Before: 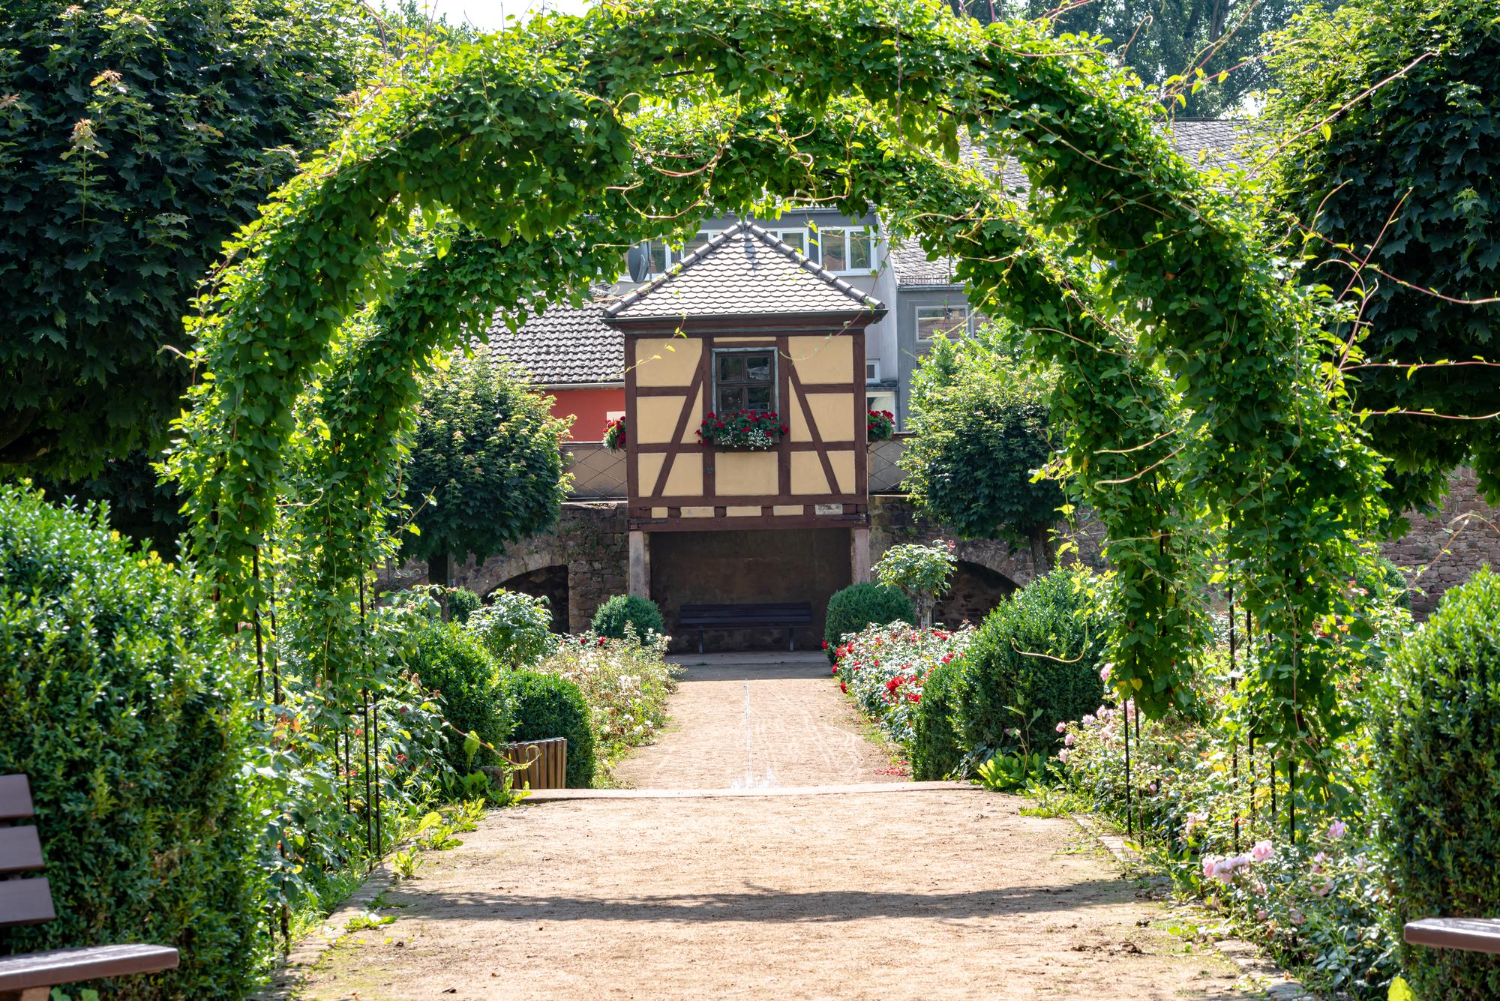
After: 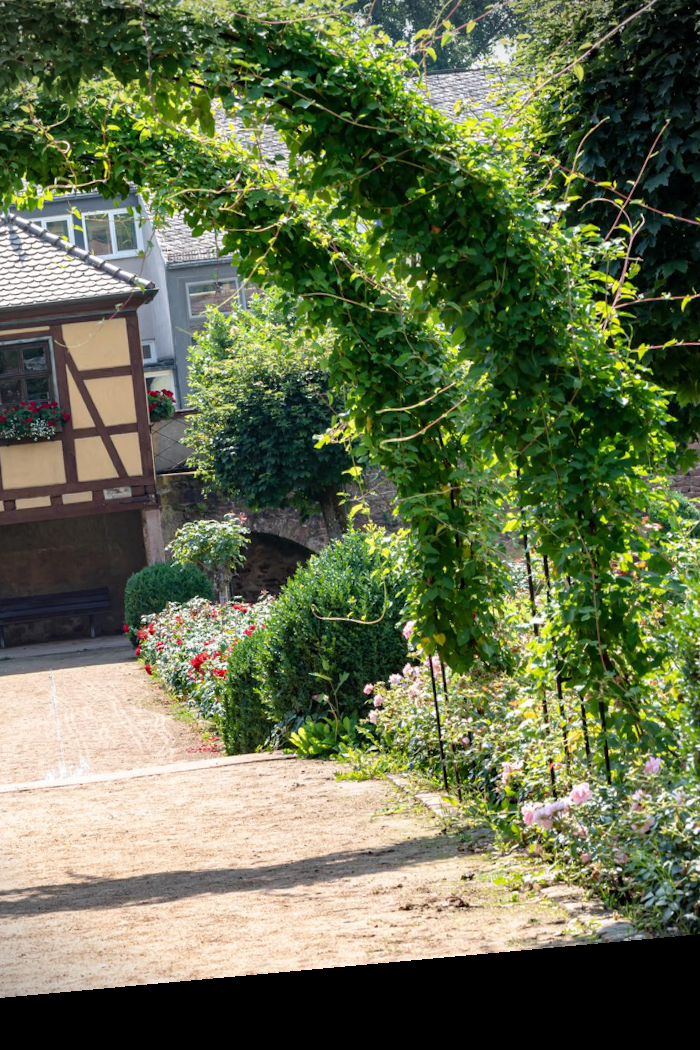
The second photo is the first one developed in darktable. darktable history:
crop: left 47.628%, top 6.643%, right 7.874%
rotate and perspective: rotation -5.2°, automatic cropping off
vignetting: fall-off start 88.03%, fall-off radius 24.9%
